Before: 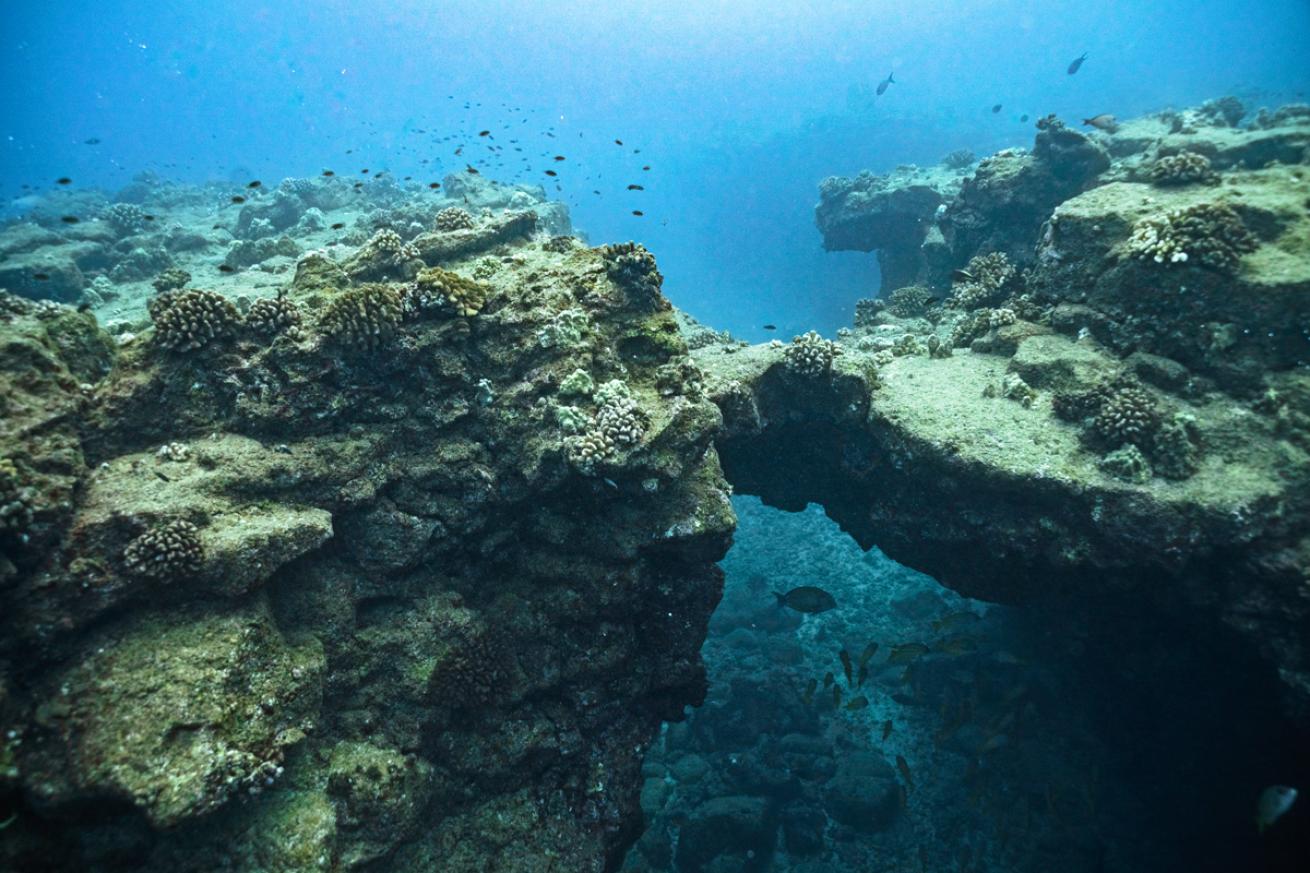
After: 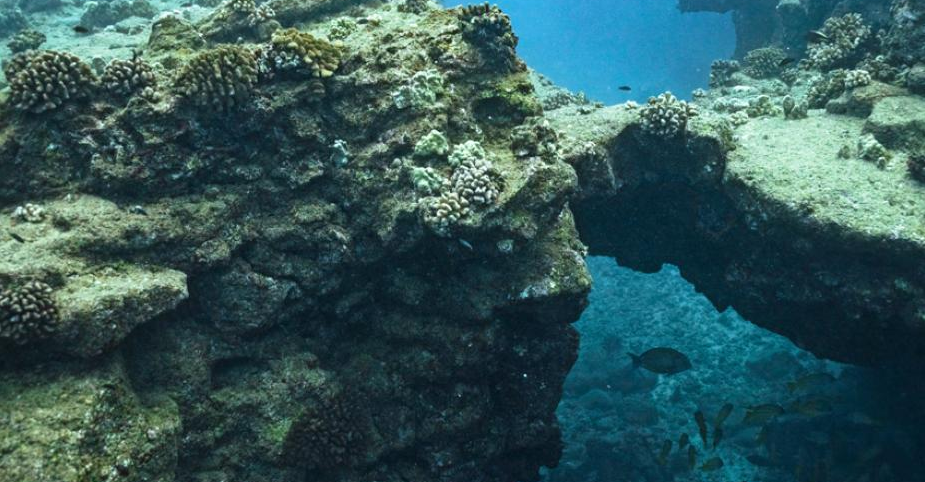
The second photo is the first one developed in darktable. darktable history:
crop: left 11.124%, top 27.38%, right 18.231%, bottom 17.298%
